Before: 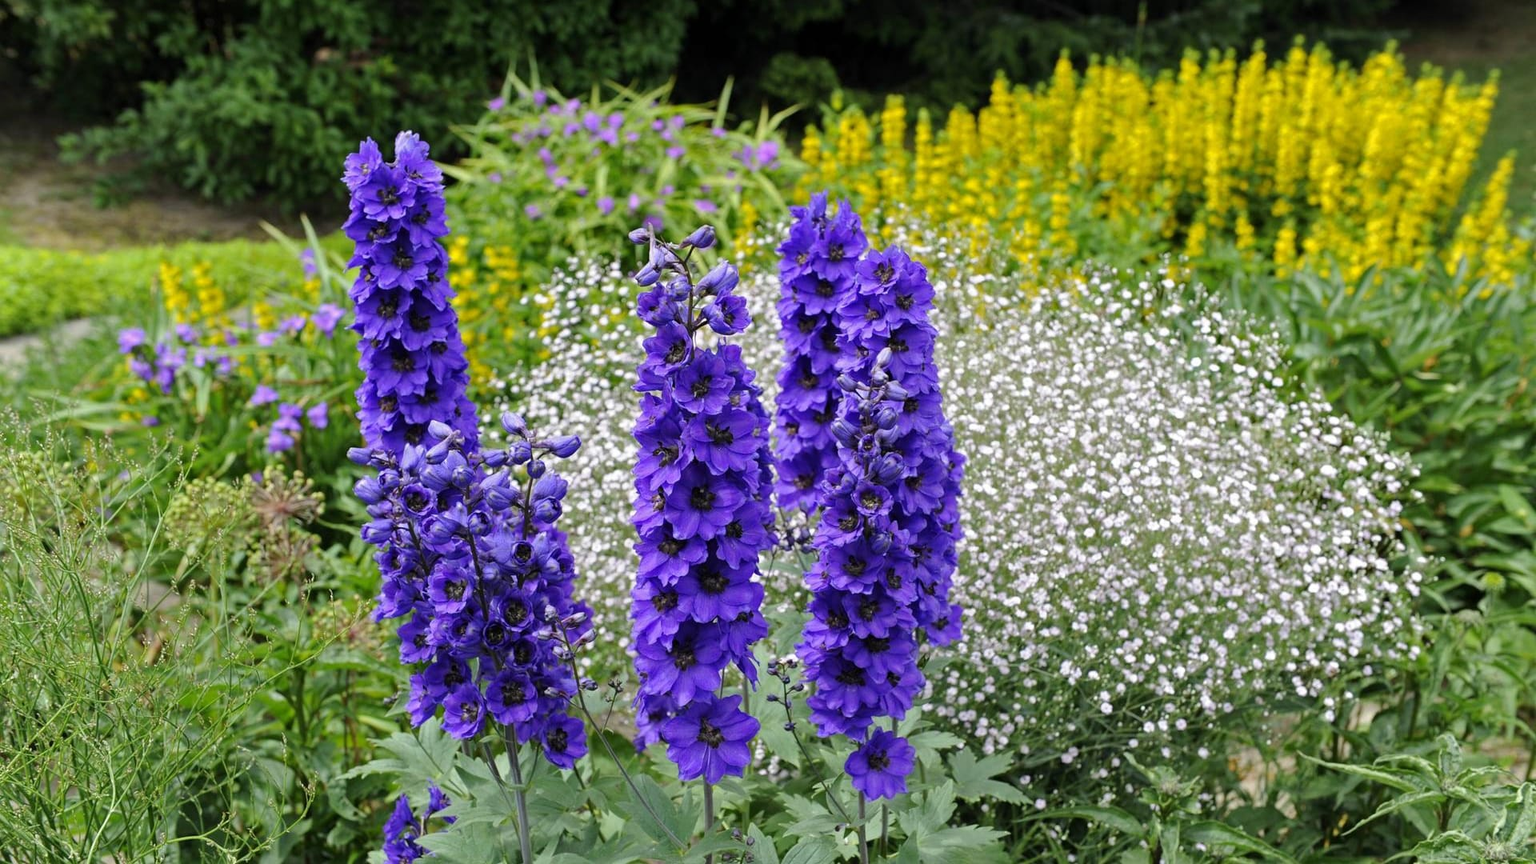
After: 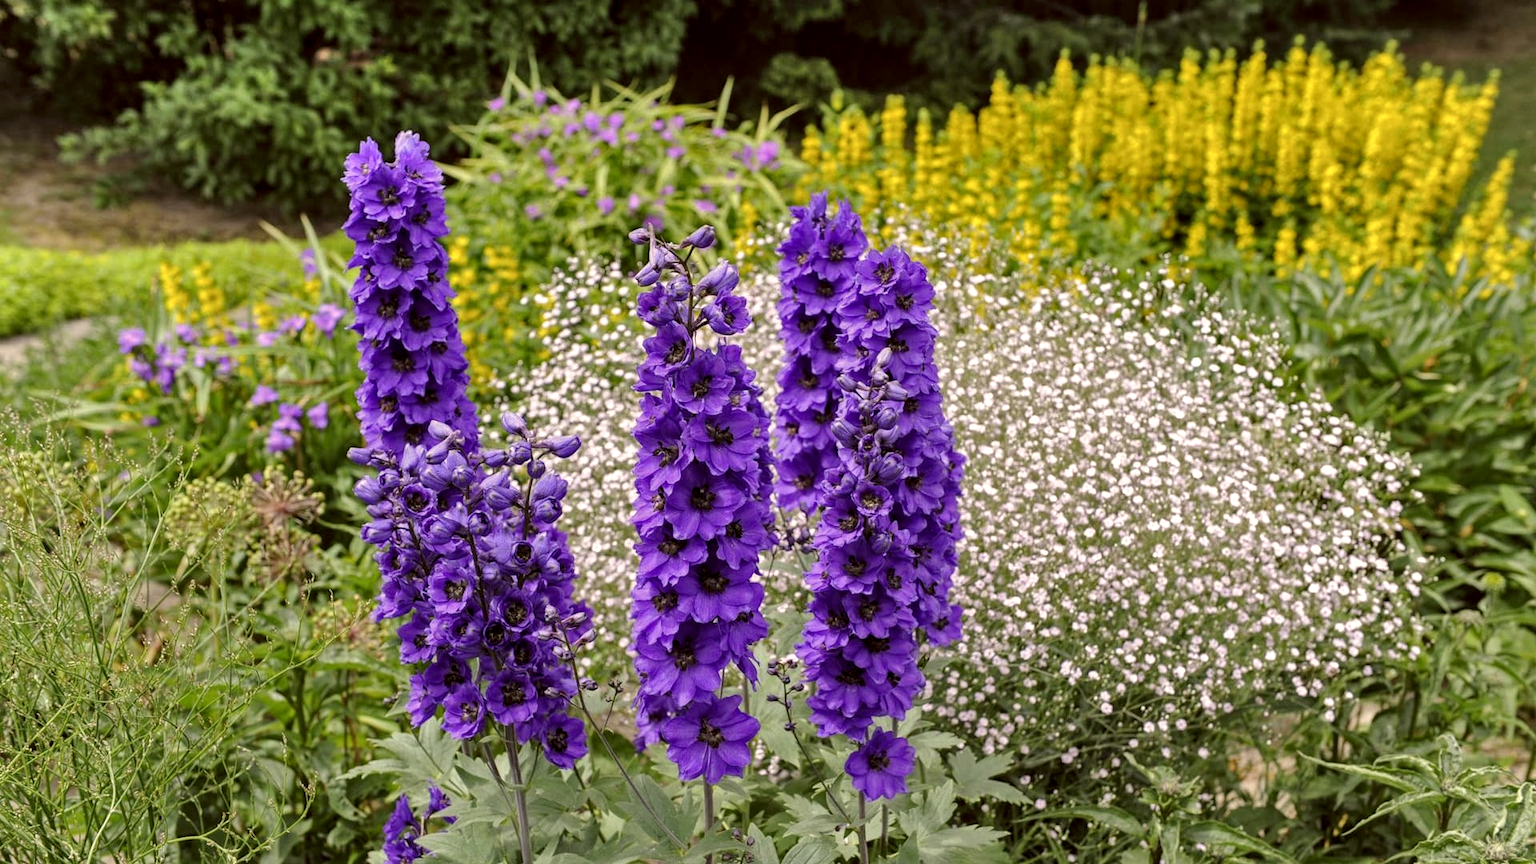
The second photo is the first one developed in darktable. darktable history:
shadows and highlights: shadows 51.91, highlights -28.61, soften with gaussian
local contrast: on, module defaults
color correction: highlights a* 6.55, highlights b* 7.56, shadows a* 5.81, shadows b* 7, saturation 0.9
tone equalizer: on, module defaults
